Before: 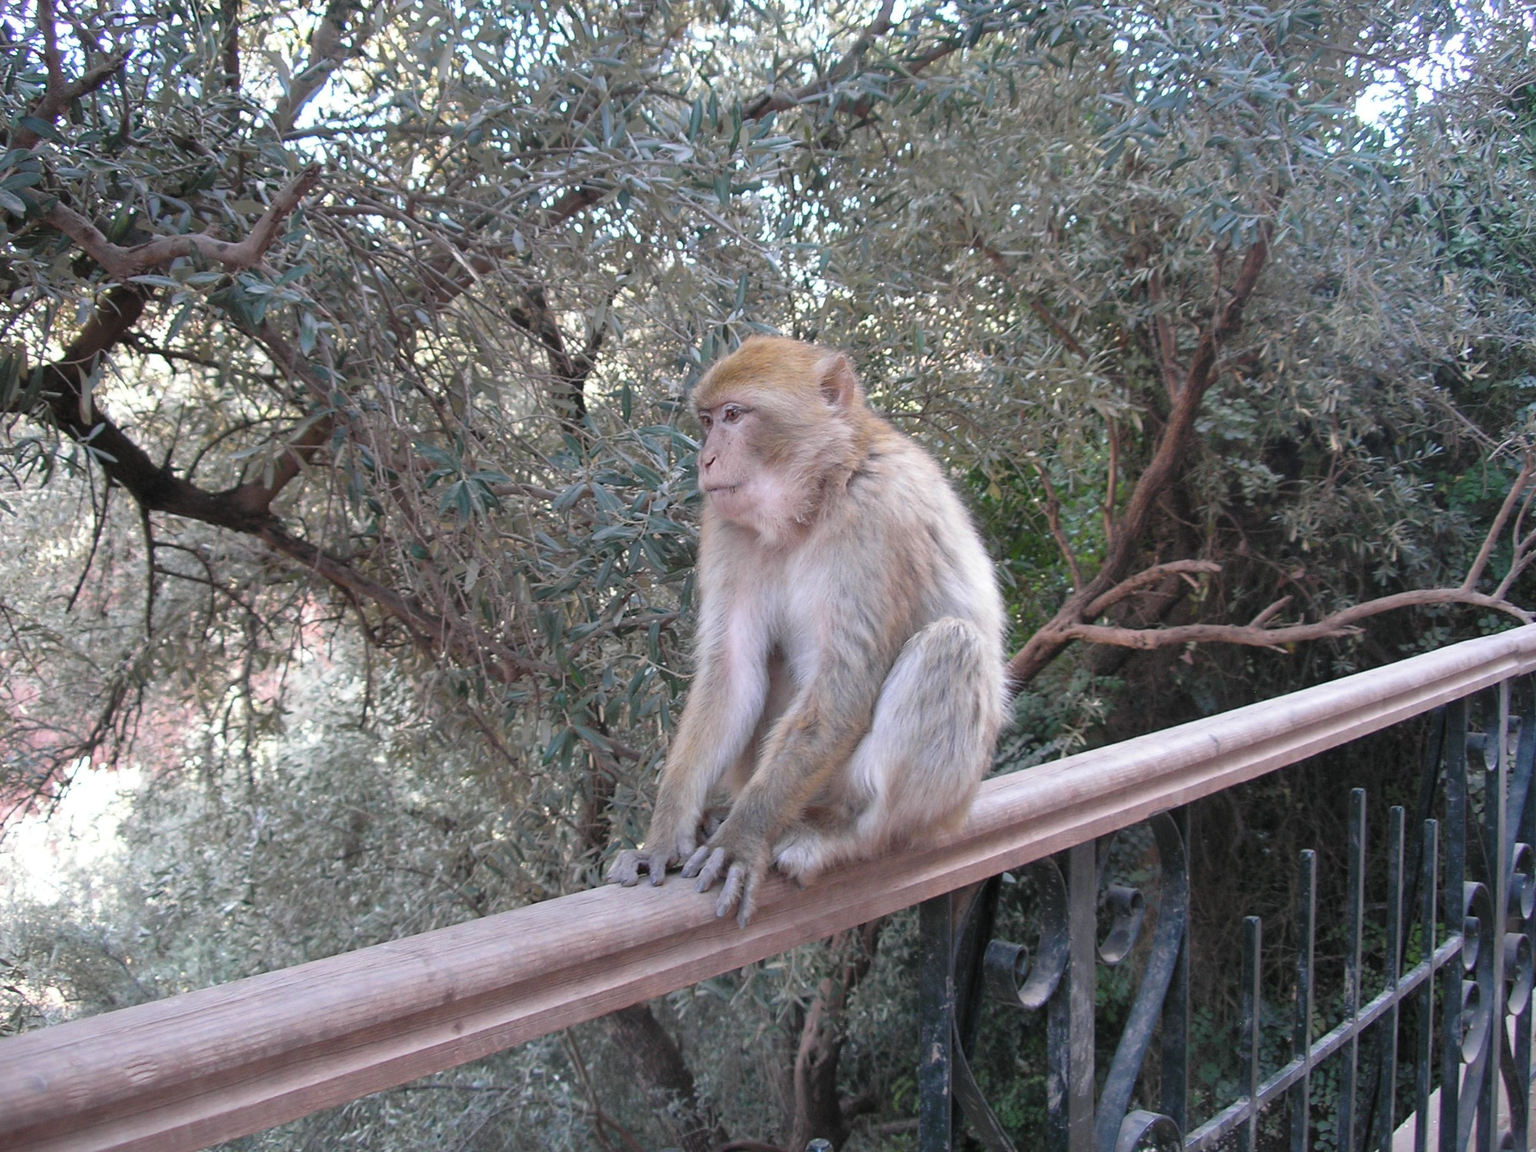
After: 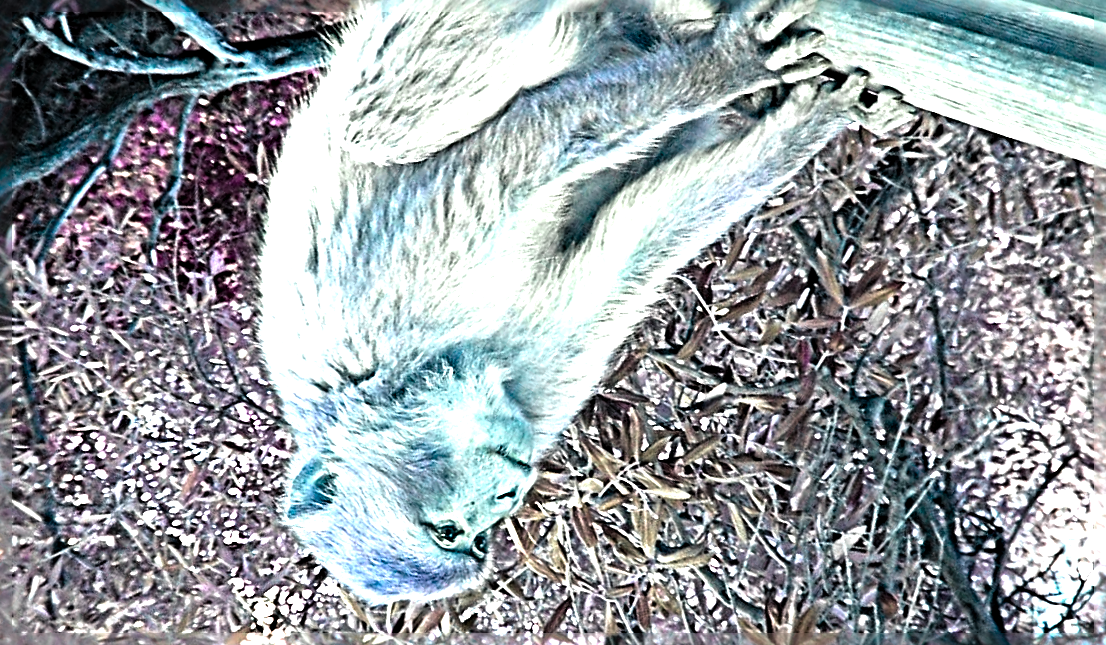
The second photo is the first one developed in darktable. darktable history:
sharpen: radius 6.264, amount 1.806, threshold 0.153
color balance rgb: shadows lift › chroma 2.044%, shadows lift › hue 247.54°, perceptual saturation grading › global saturation 24.985%, hue shift -147.42°, perceptual brilliance grading › global brilliance 3.938%, contrast 35.051%, saturation formula JzAzBz (2021)
tone equalizer: -8 EV -0.784 EV, -7 EV -0.674 EV, -6 EV -0.618 EV, -5 EV -0.394 EV, -3 EV 0.391 EV, -2 EV 0.6 EV, -1 EV 0.675 EV, +0 EV 0.762 EV, mask exposure compensation -0.514 EV
vignetting: fall-off radius 60.97%, saturation 0.036
crop and rotate: angle 147.08°, left 9.093%, top 15.573%, right 4.387%, bottom 17.111%
color zones: curves: ch1 [(0.263, 0.53) (0.376, 0.287) (0.487, 0.512) (0.748, 0.547) (1, 0.513)]; ch2 [(0.262, 0.45) (0.751, 0.477)], mix 38.7%
